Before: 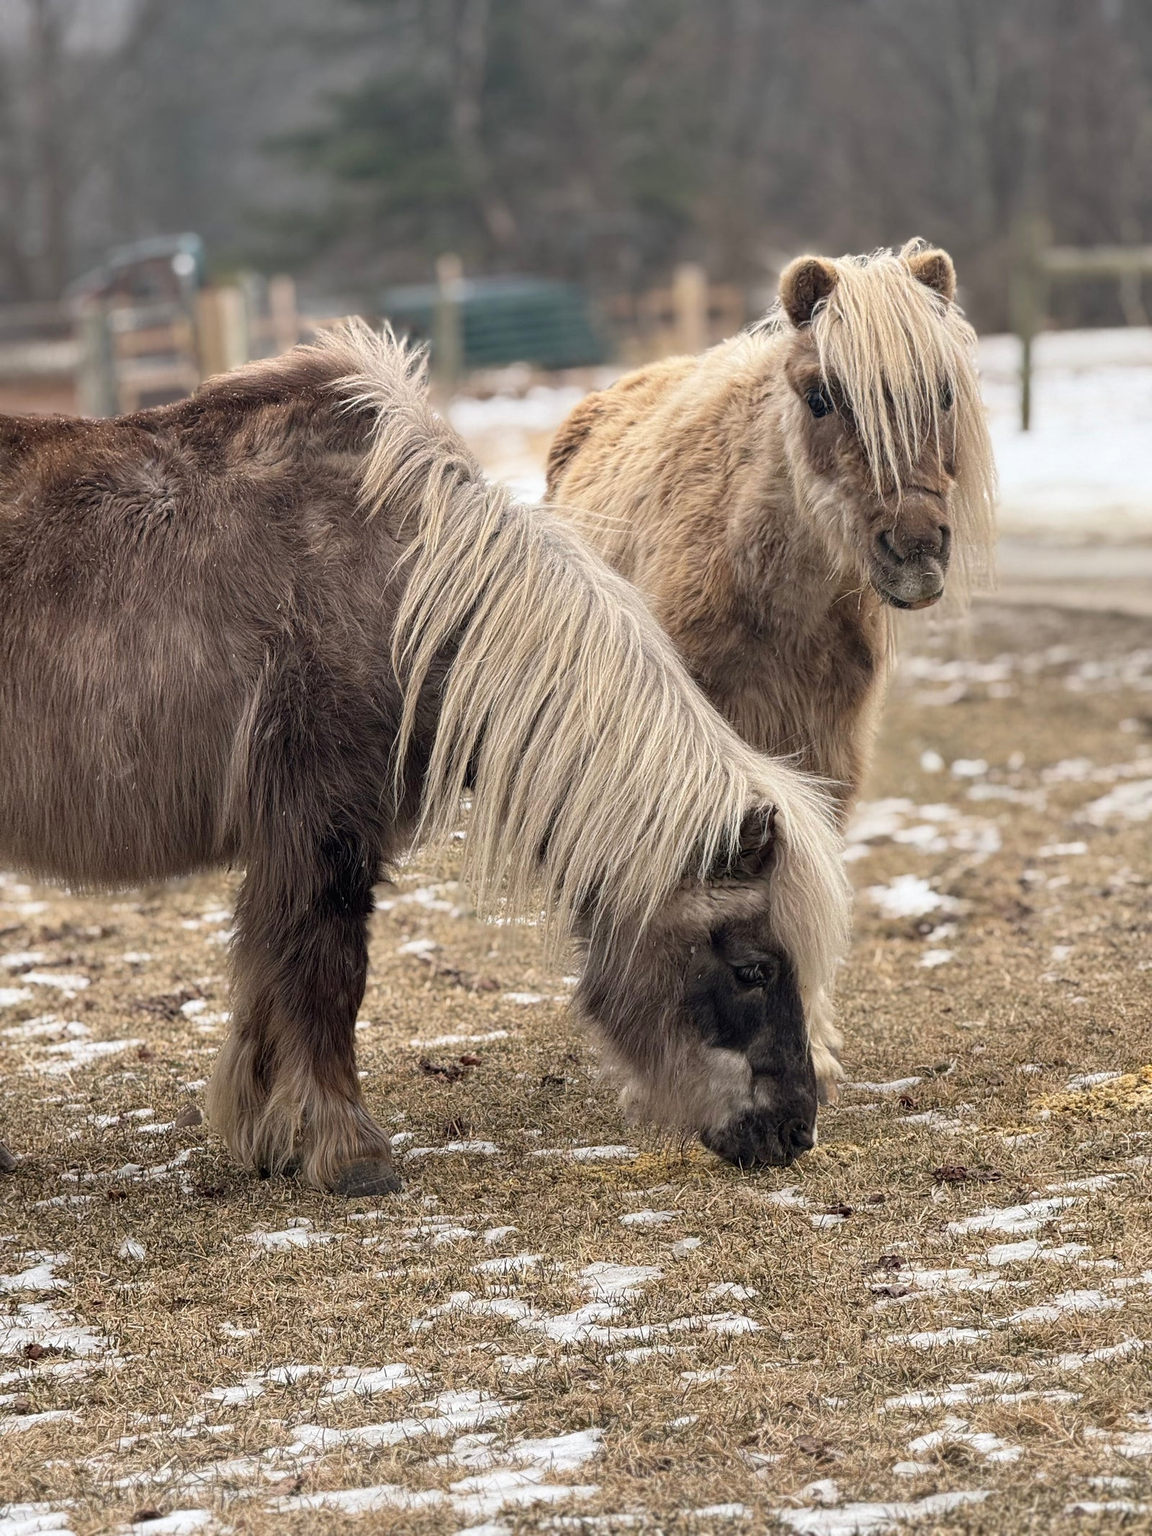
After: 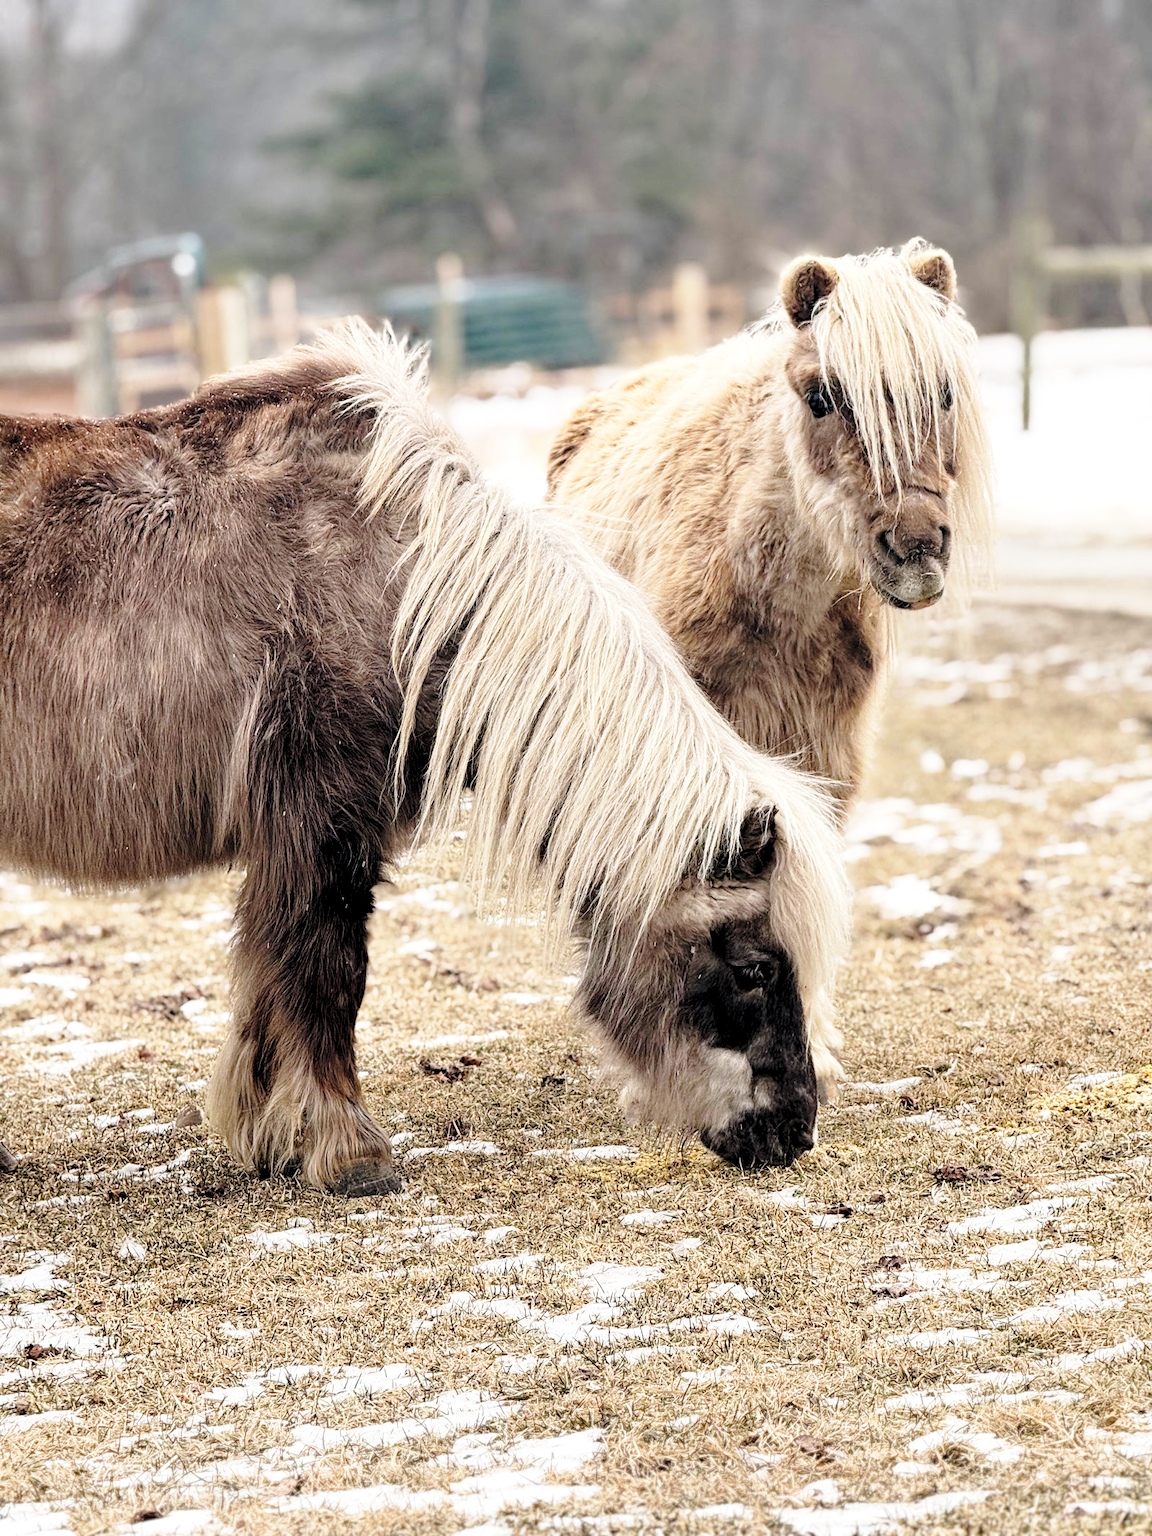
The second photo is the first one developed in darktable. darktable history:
base curve: curves: ch0 [(0, 0) (0.028, 0.03) (0.121, 0.232) (0.46, 0.748) (0.859, 0.968) (1, 1)], preserve colors none
rgb levels: levels [[0.01, 0.419, 0.839], [0, 0.5, 1], [0, 0.5, 1]]
